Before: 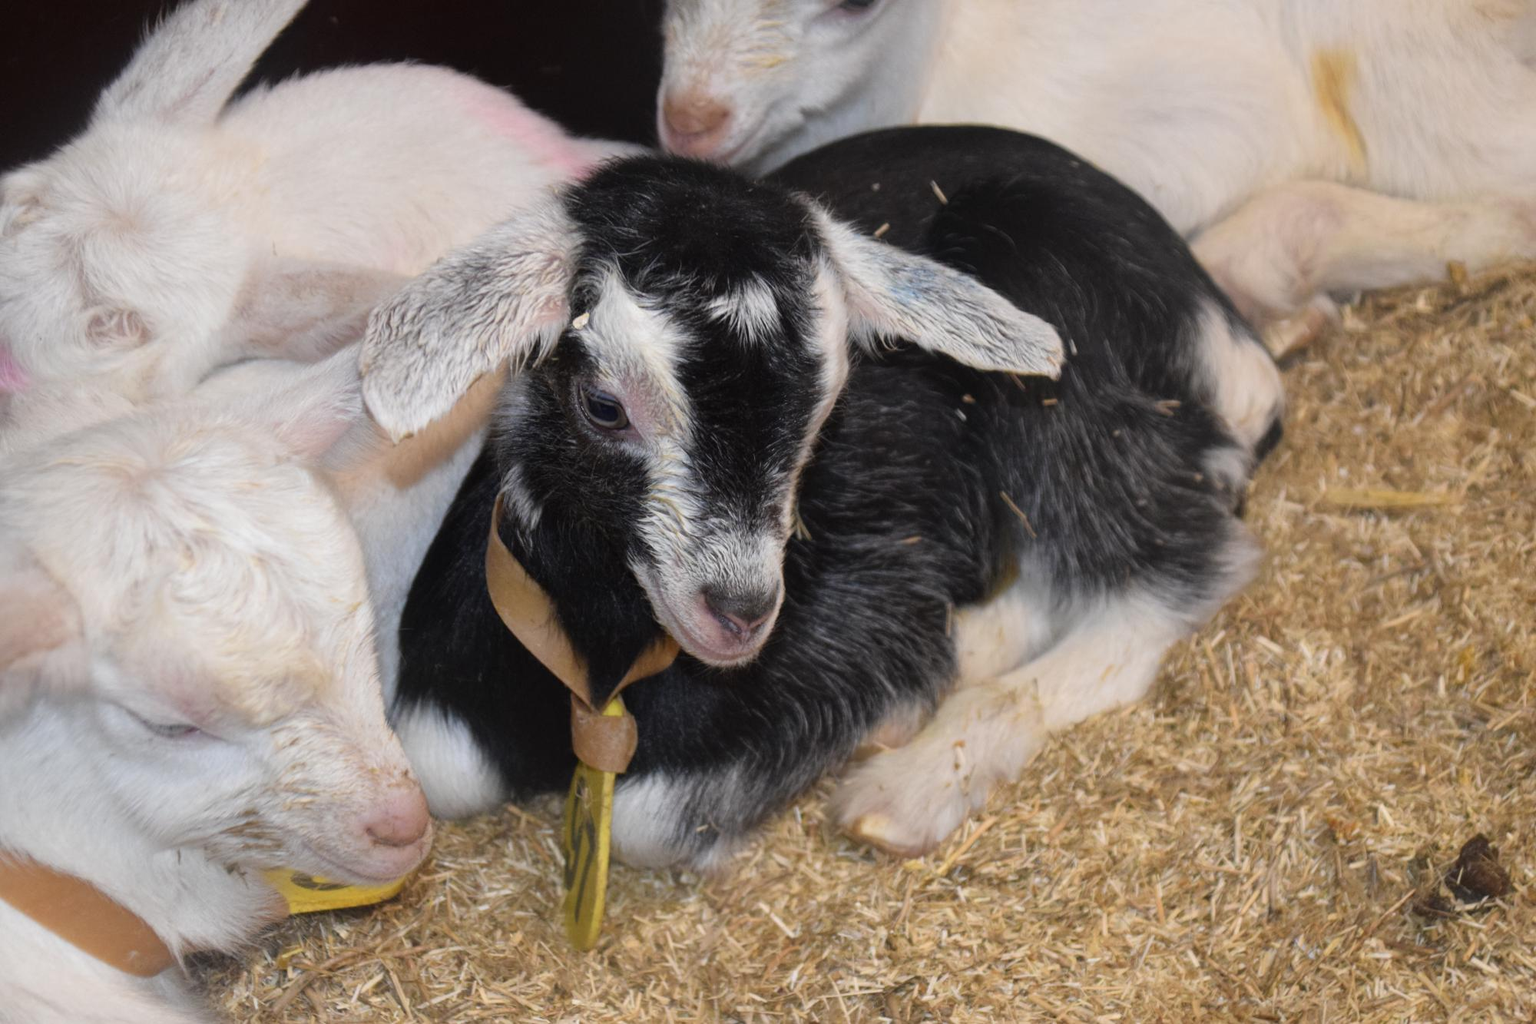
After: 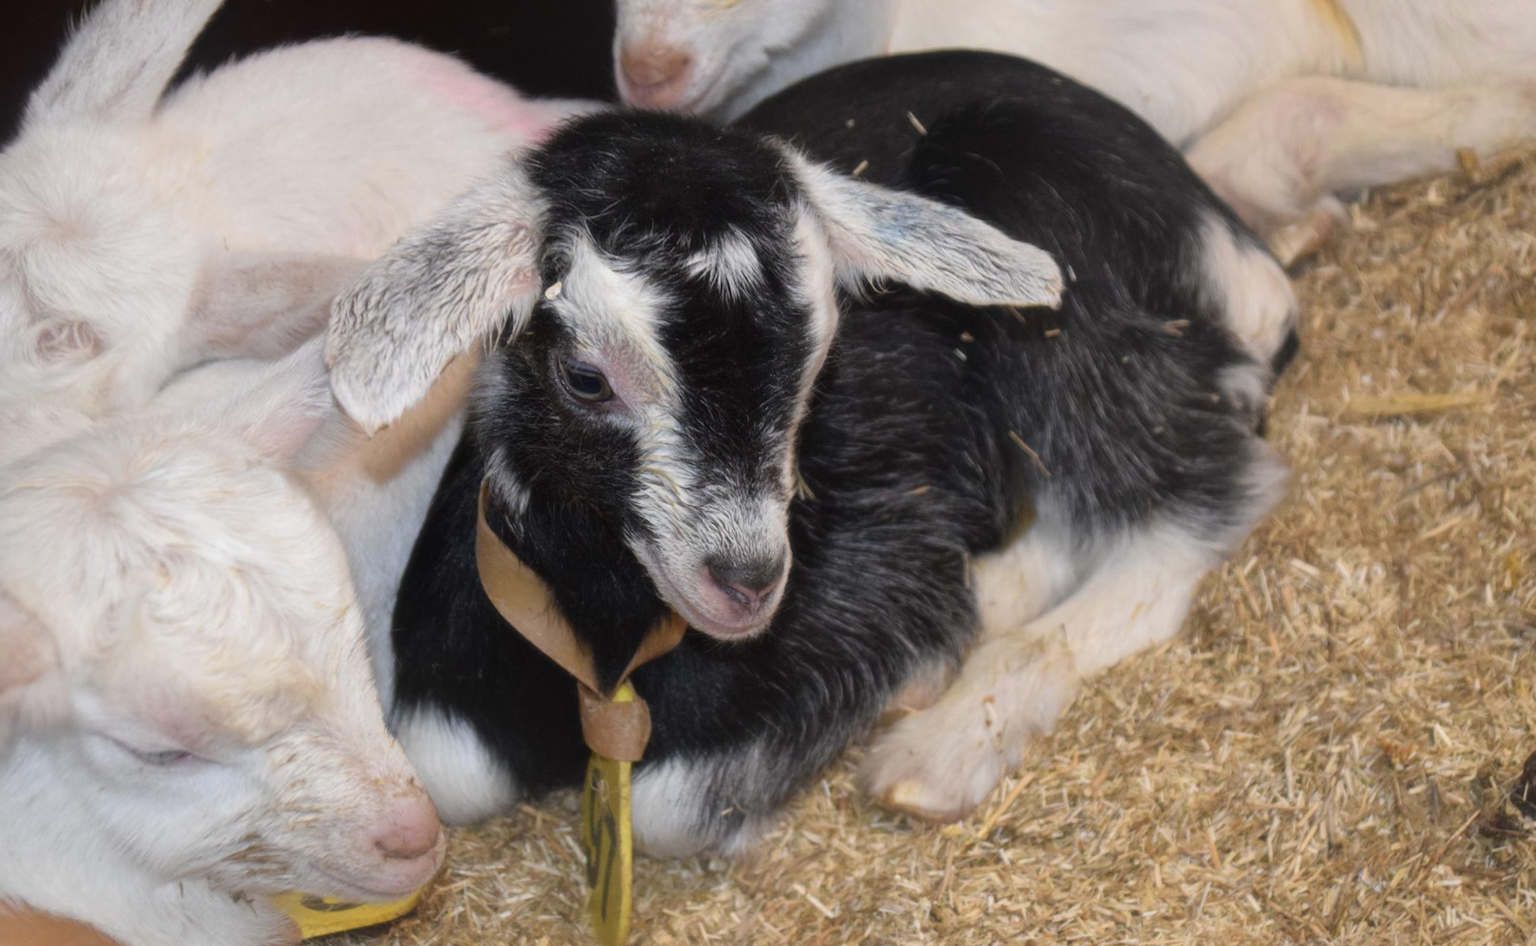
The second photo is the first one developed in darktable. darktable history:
rotate and perspective: rotation -5°, crop left 0.05, crop right 0.952, crop top 0.11, crop bottom 0.89
soften: size 10%, saturation 50%, brightness 0.2 EV, mix 10%
